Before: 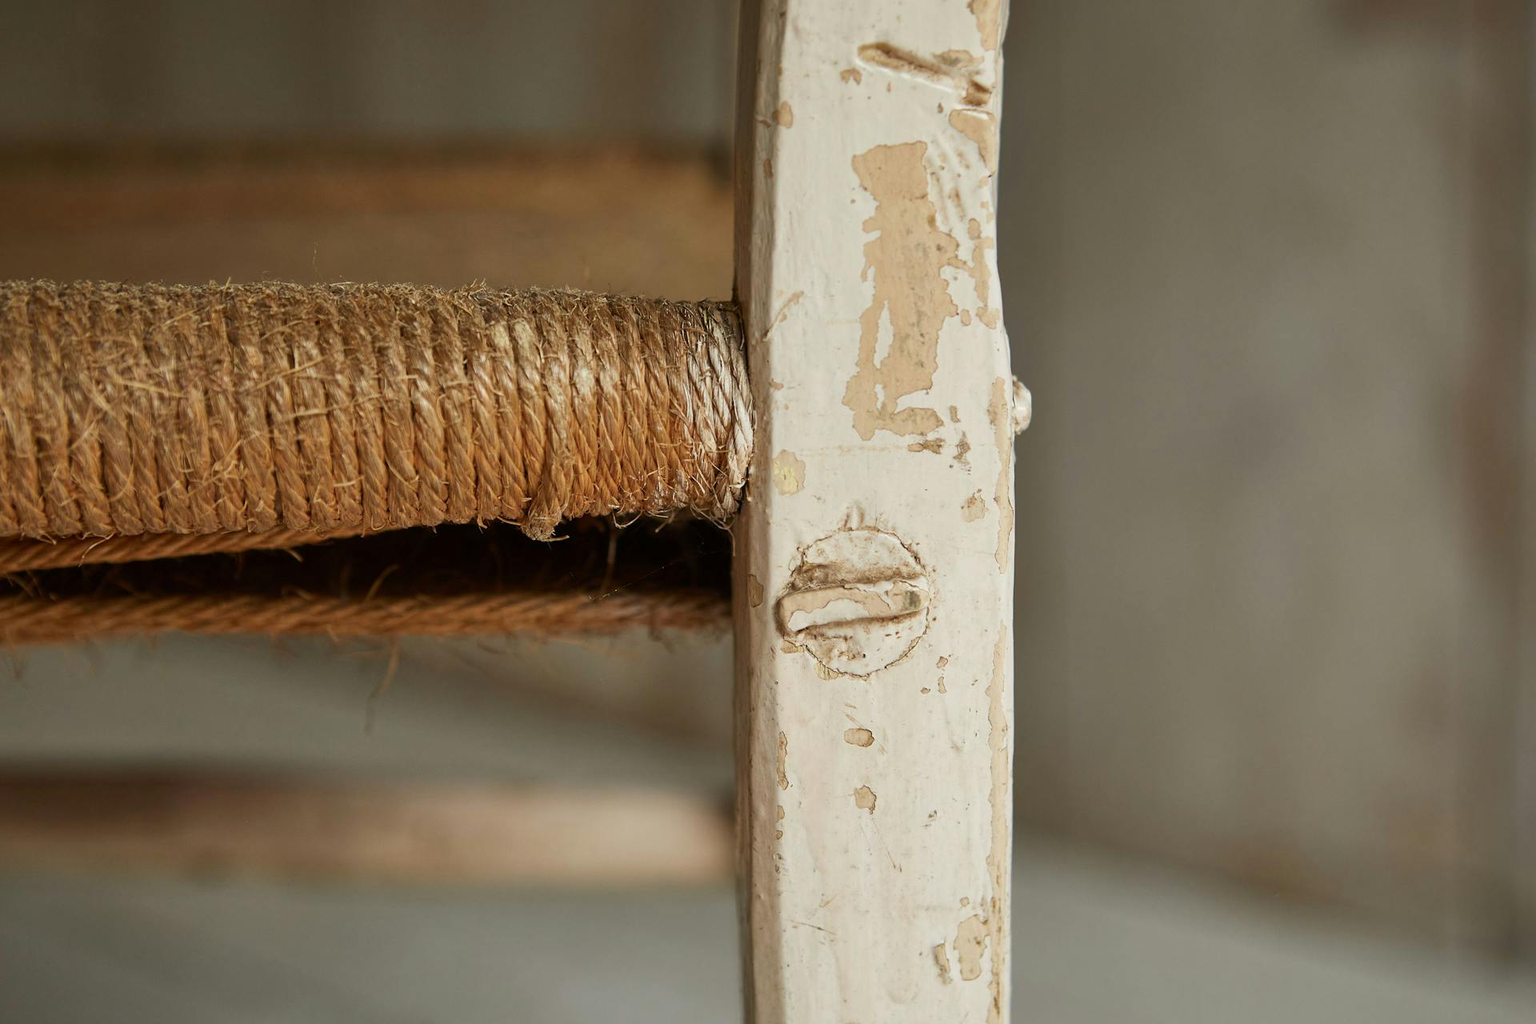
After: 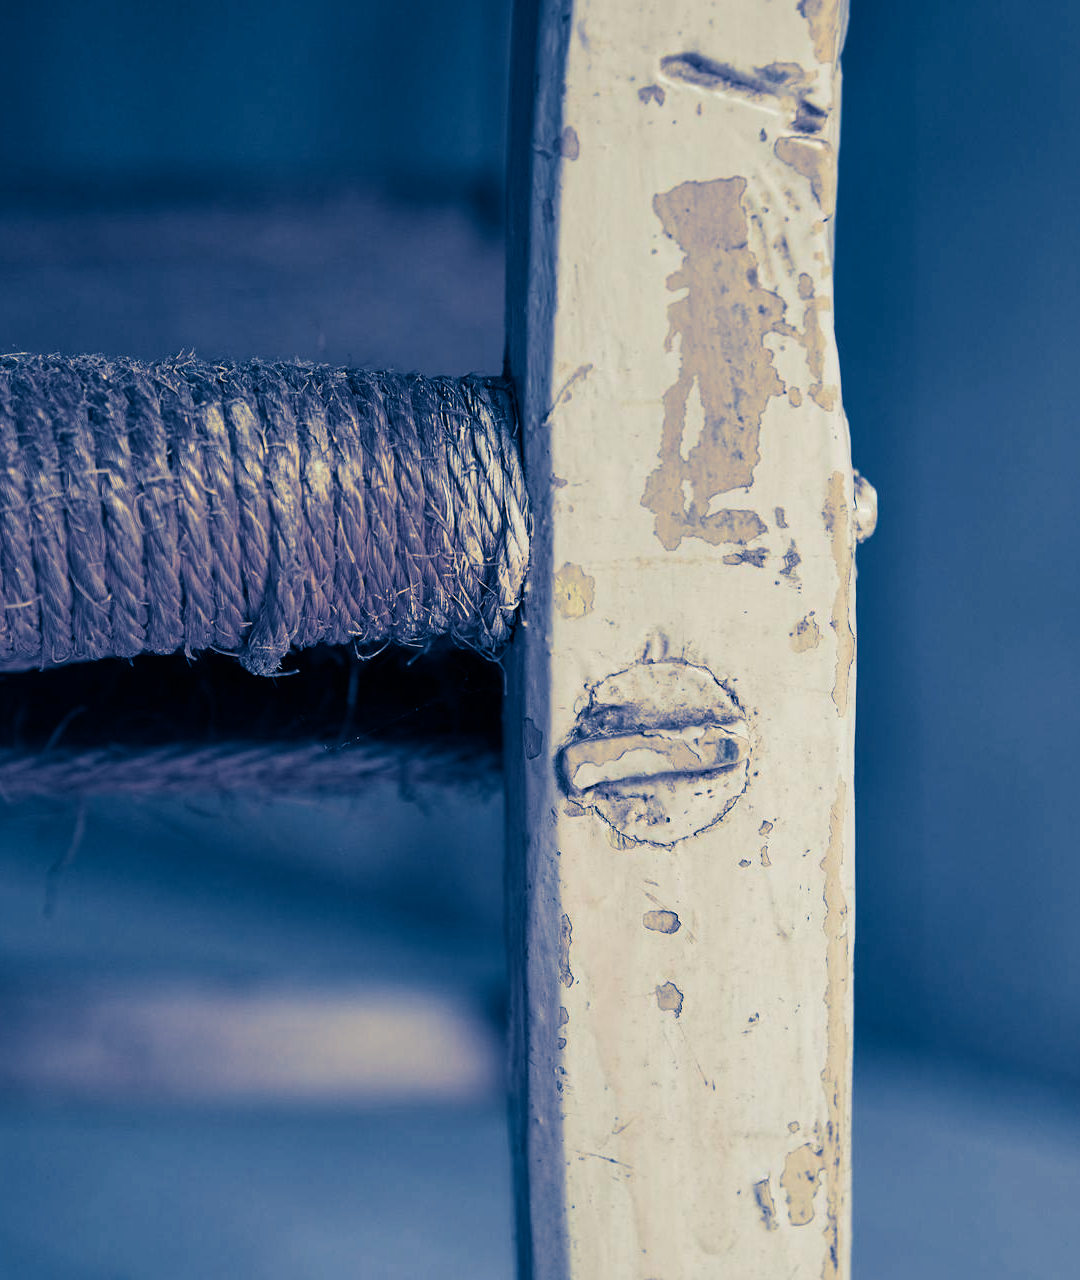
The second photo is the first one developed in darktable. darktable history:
split-toning: shadows › hue 226.8°, shadows › saturation 1, highlights › saturation 0, balance -61.41
crop: left 21.496%, right 22.254%
